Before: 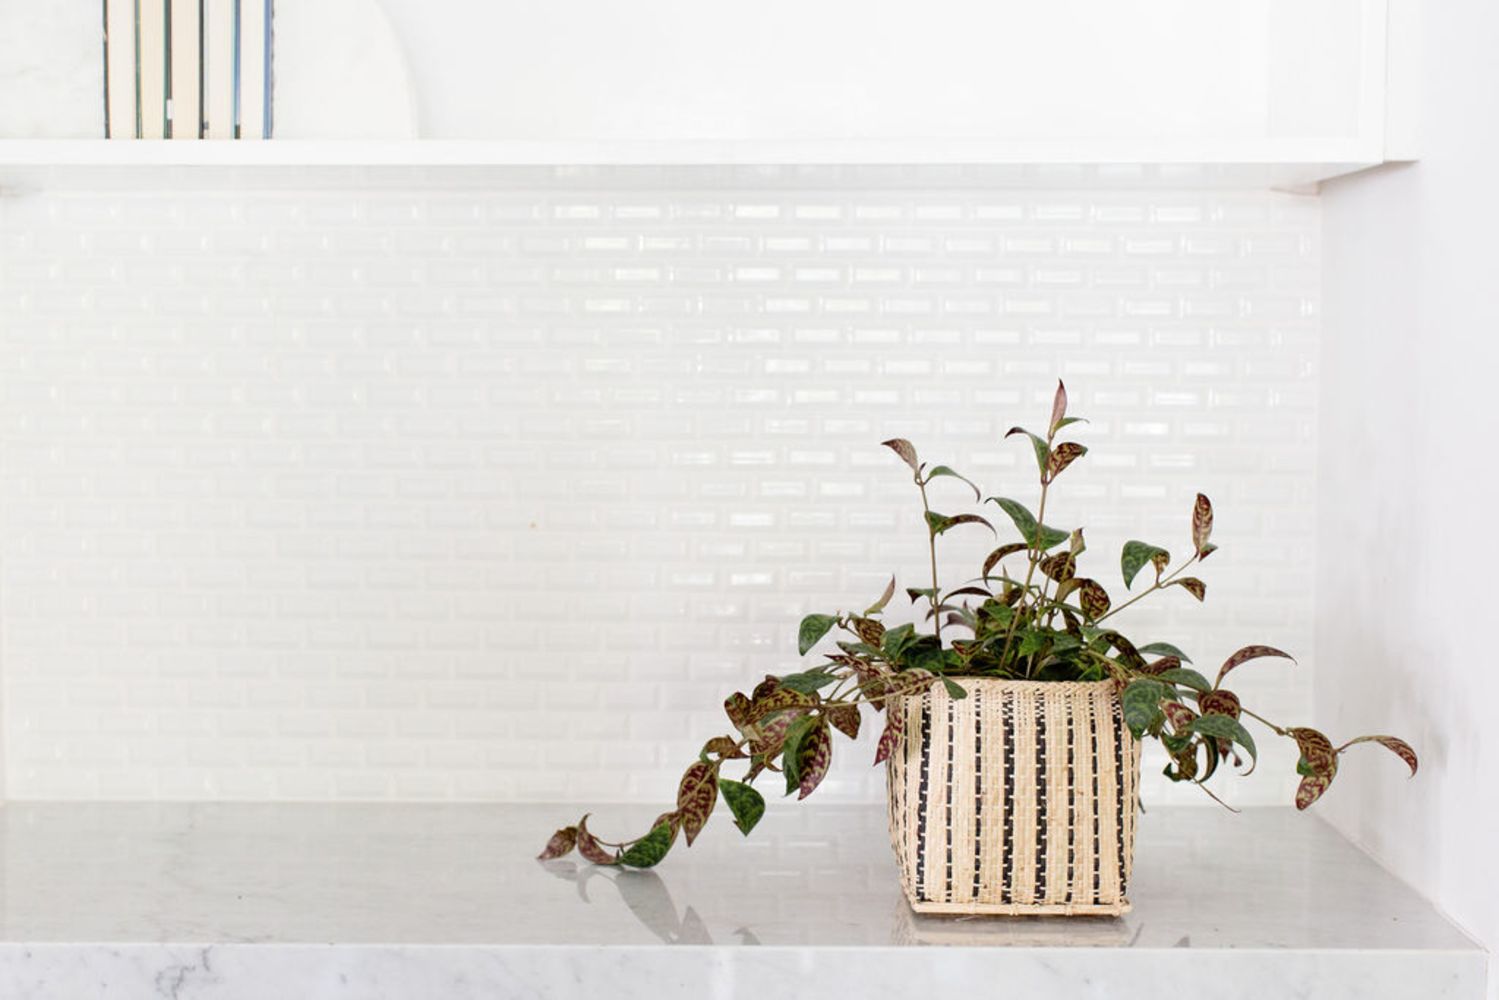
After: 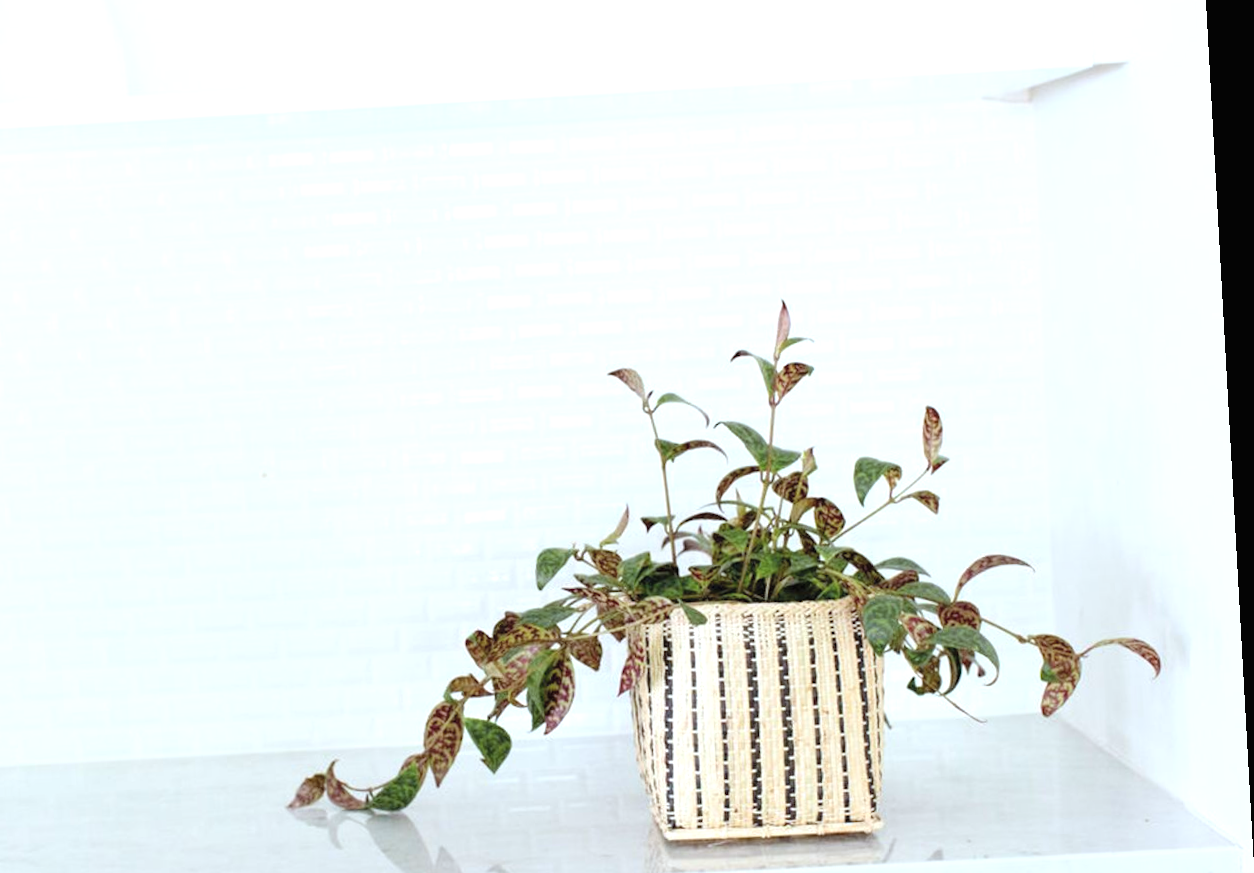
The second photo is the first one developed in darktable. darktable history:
rotate and perspective: rotation -3.18°, automatic cropping off
exposure: black level correction 0, exposure 0.5 EV, compensate exposure bias true, compensate highlight preservation false
white balance: red 0.925, blue 1.046
crop: left 19.159%, top 9.58%, bottom 9.58%
contrast brightness saturation: brightness 0.13
